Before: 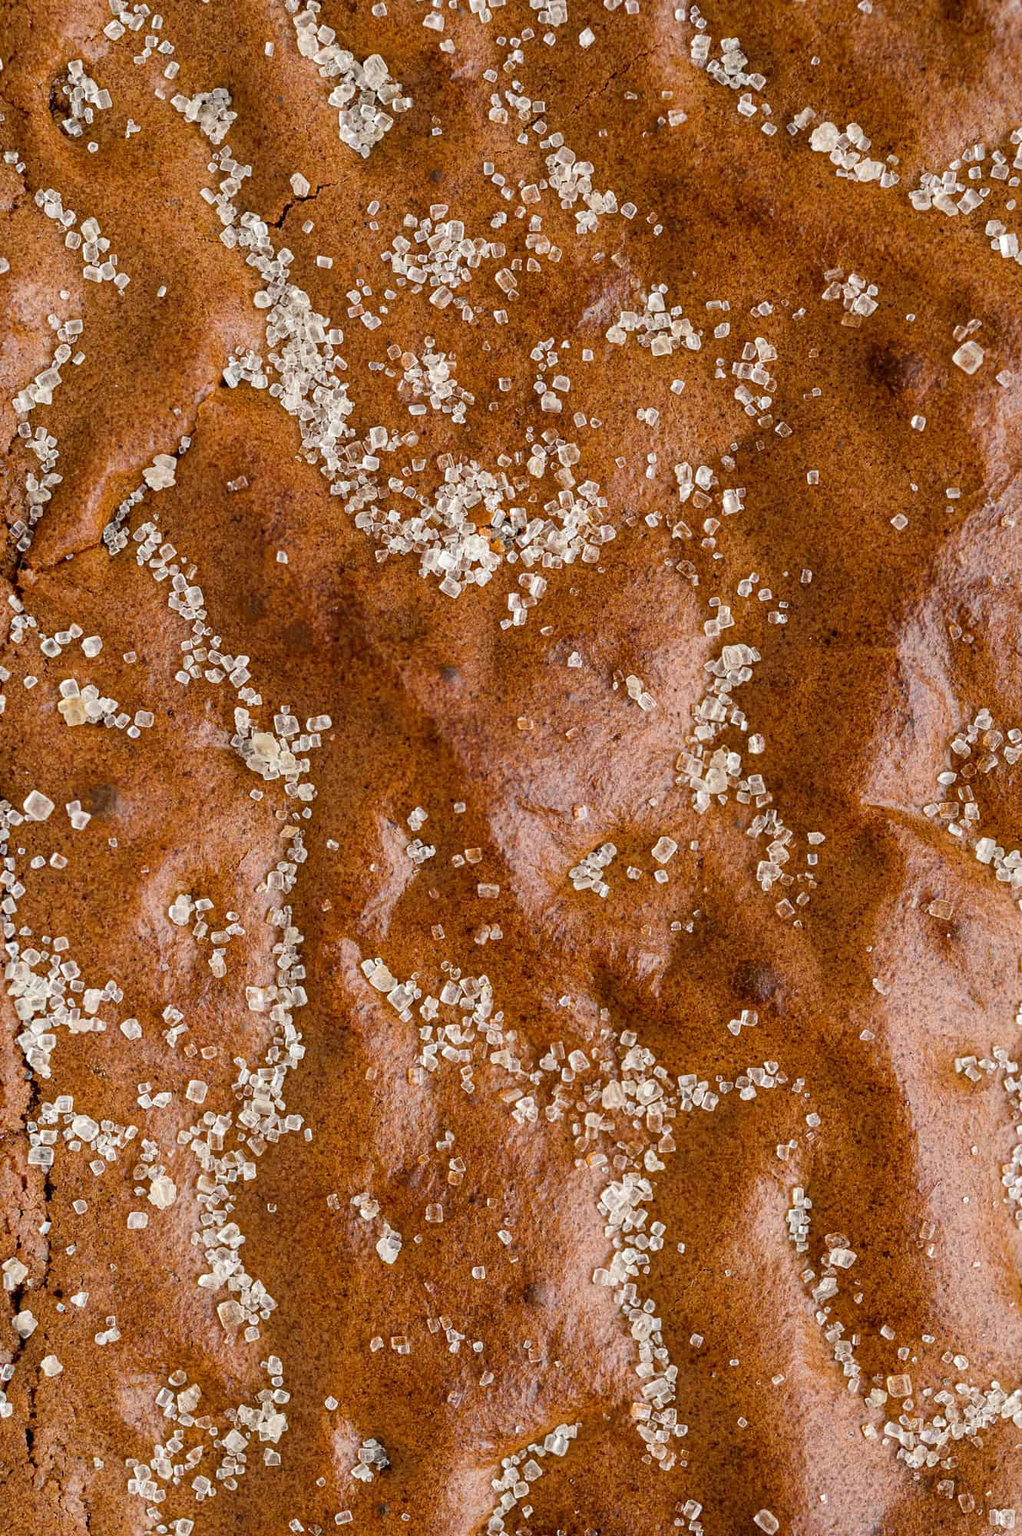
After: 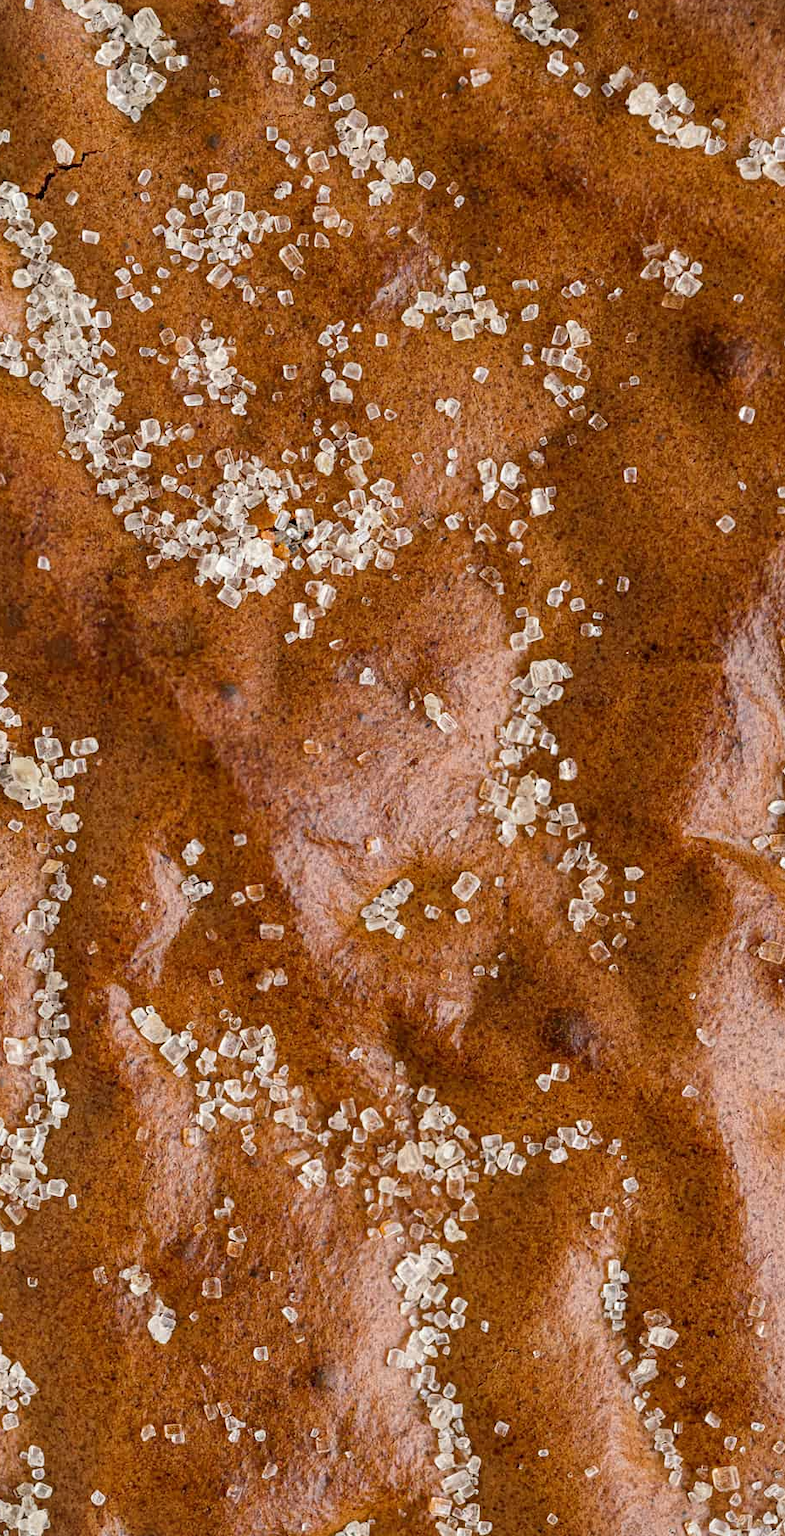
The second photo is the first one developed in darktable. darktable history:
crop and rotate: left 23.786%, top 3.138%, right 6.585%, bottom 6.36%
vignetting: fall-off start 99.88%, brightness -0.288
